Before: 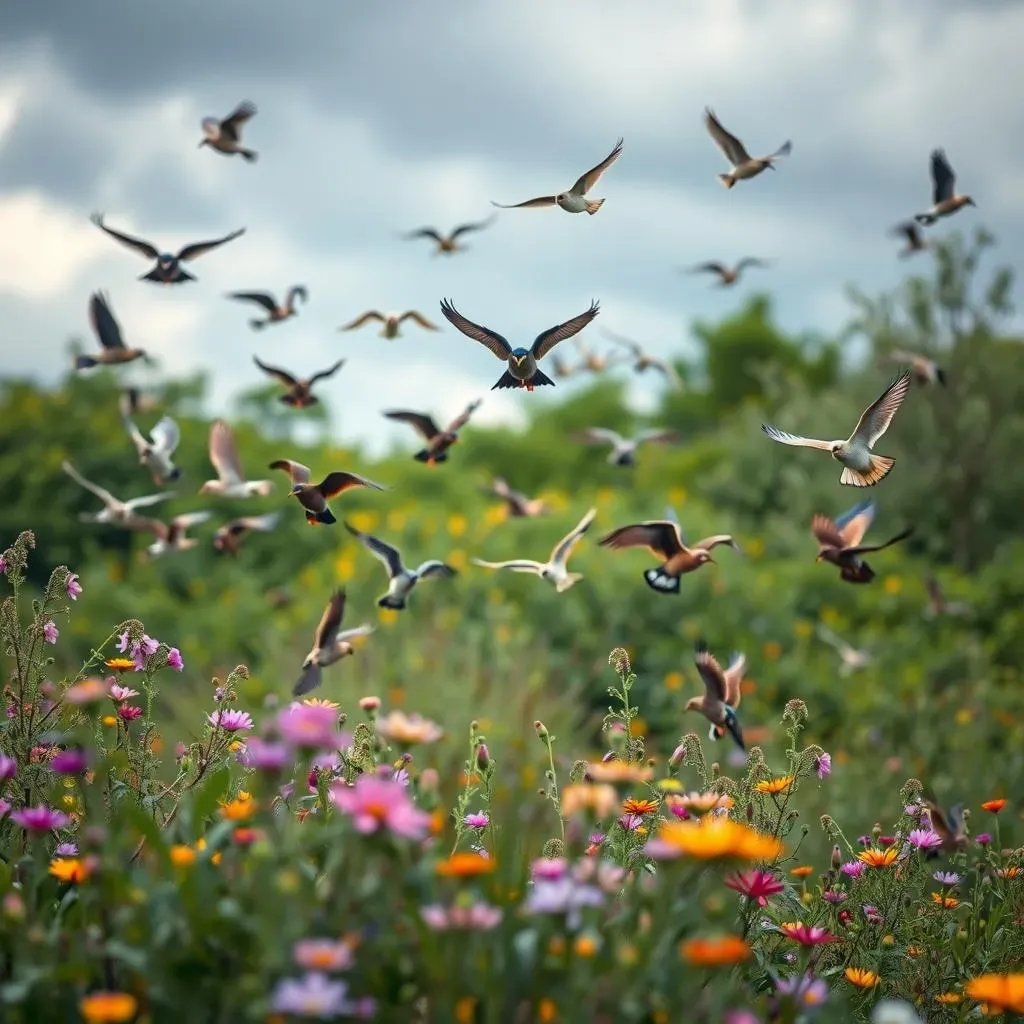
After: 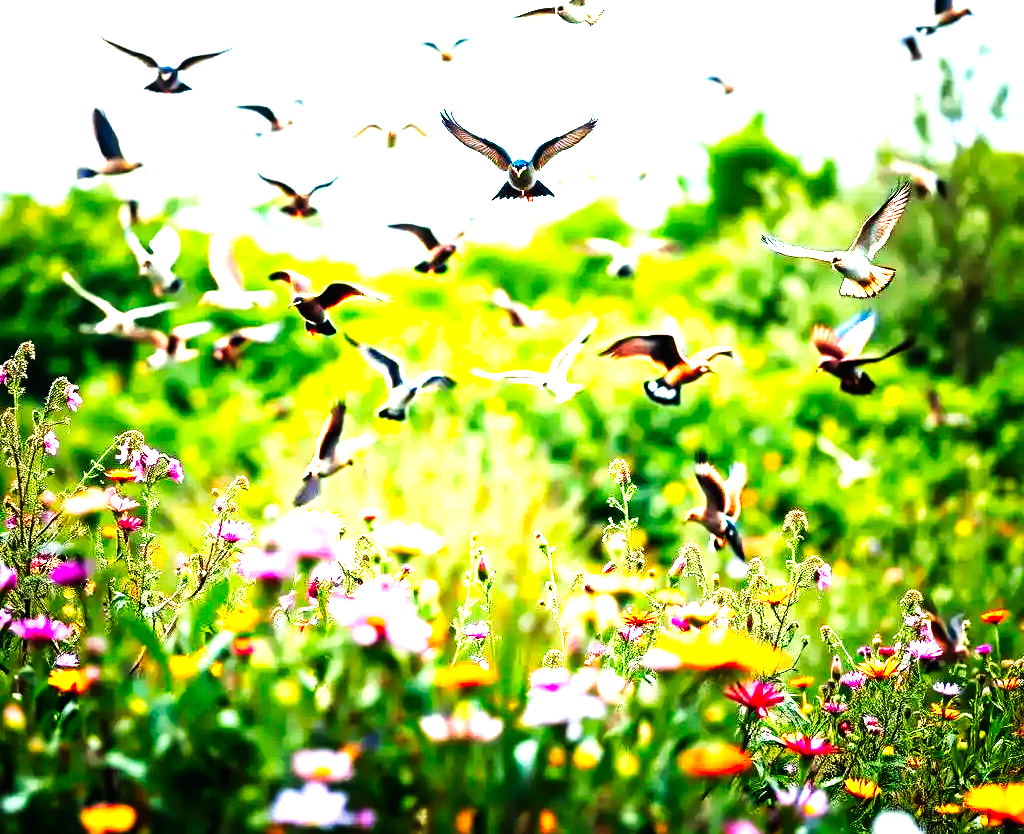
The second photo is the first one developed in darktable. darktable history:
tone curve: curves: ch0 [(0, 0) (0.003, 0.007) (0.011, 0.008) (0.025, 0.007) (0.044, 0.009) (0.069, 0.012) (0.1, 0.02) (0.136, 0.035) (0.177, 0.06) (0.224, 0.104) (0.277, 0.16) (0.335, 0.228) (0.399, 0.308) (0.468, 0.418) (0.543, 0.525) (0.623, 0.635) (0.709, 0.723) (0.801, 0.802) (0.898, 0.889) (1, 1)], preserve colors none
crop and rotate: top 18.507%
base curve: curves: ch0 [(0, 0) (0.007, 0.004) (0.027, 0.03) (0.046, 0.07) (0.207, 0.54) (0.442, 0.872) (0.673, 0.972) (1, 1)], preserve colors none
levels: levels [0, 0.374, 0.749]
tone equalizer: on, module defaults
